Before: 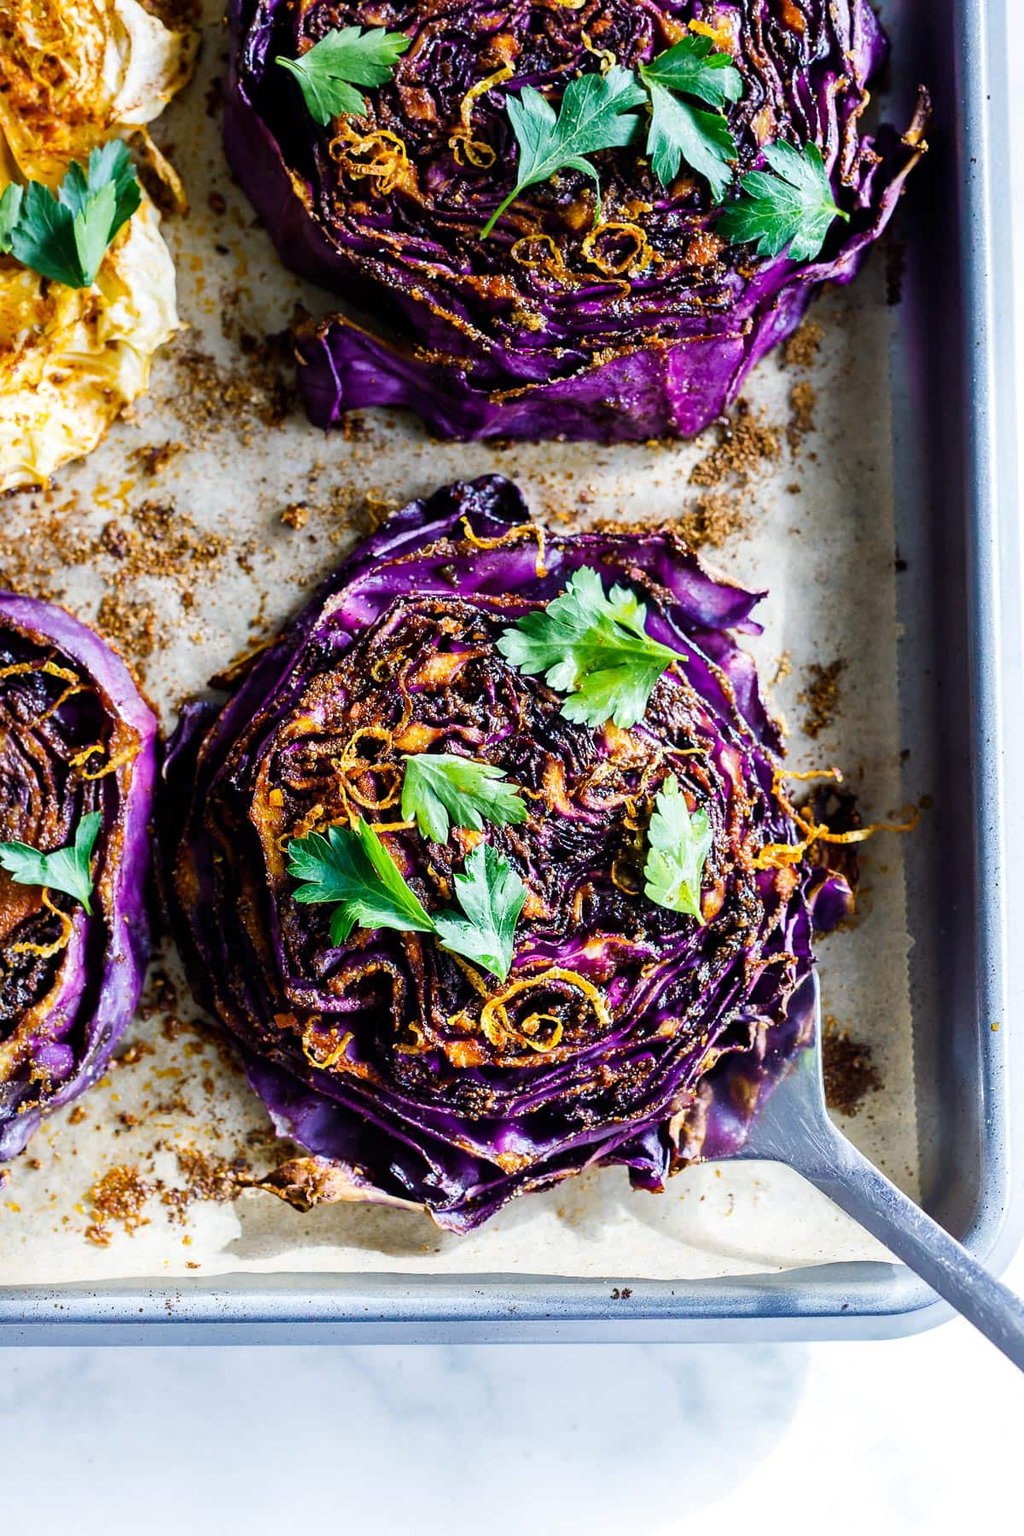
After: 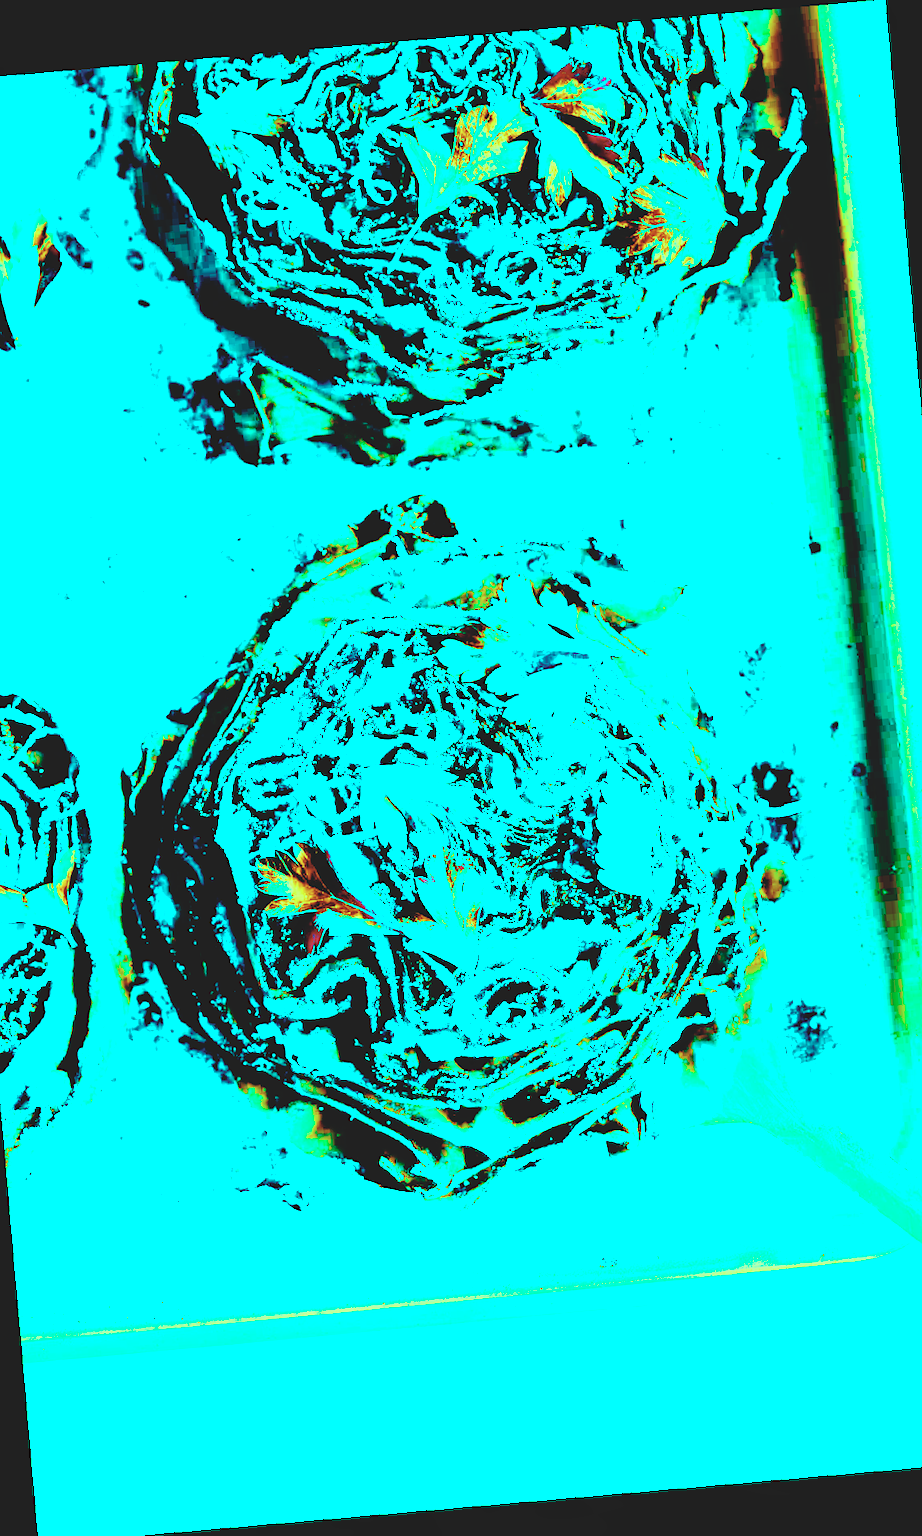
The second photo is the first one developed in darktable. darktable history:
crop: left 8.026%, right 7.374%
rotate and perspective: rotation -4.98°, automatic cropping off
white balance: red 8, blue 8
local contrast: highlights 100%, shadows 100%, detail 120%, midtone range 0.2
contrast brightness saturation: contrast -0.26, saturation -0.43
color balance rgb: shadows lift › luminance -18.76%, shadows lift › chroma 35.44%, power › luminance -3.76%, power › hue 142.17°, highlights gain › chroma 7.5%, highlights gain › hue 184.75°, global offset › luminance -0.52%, global offset › chroma 0.91%, global offset › hue 173.36°, shadows fall-off 300%, white fulcrum 2 EV, highlights fall-off 300%, linear chroma grading › shadows 17.19%, linear chroma grading › highlights 61.12%, linear chroma grading › global chroma 50%, hue shift -150.52°, perceptual brilliance grading › global brilliance 12%, mask middle-gray fulcrum 100%, contrast gray fulcrum 38.43%, contrast 35.15%, saturation formula JzAzBz (2021)
base curve: curves: ch0 [(0, 0) (0.036, 0.01) (0.123, 0.254) (0.258, 0.504) (0.507, 0.748) (1, 1)], preserve colors none
